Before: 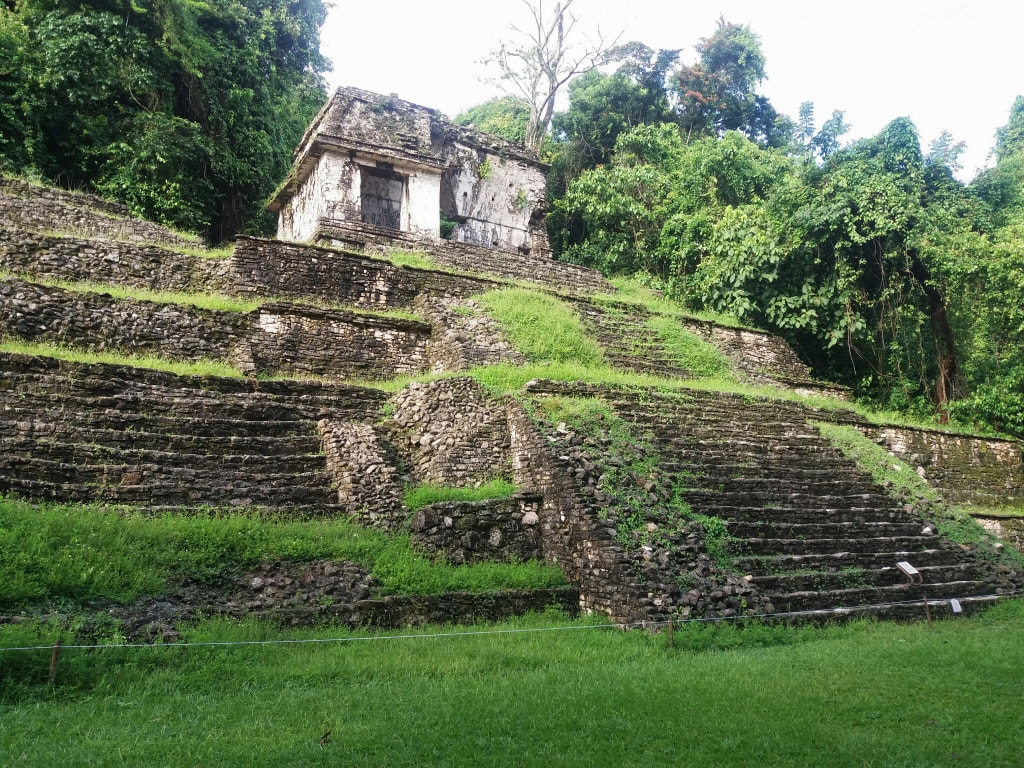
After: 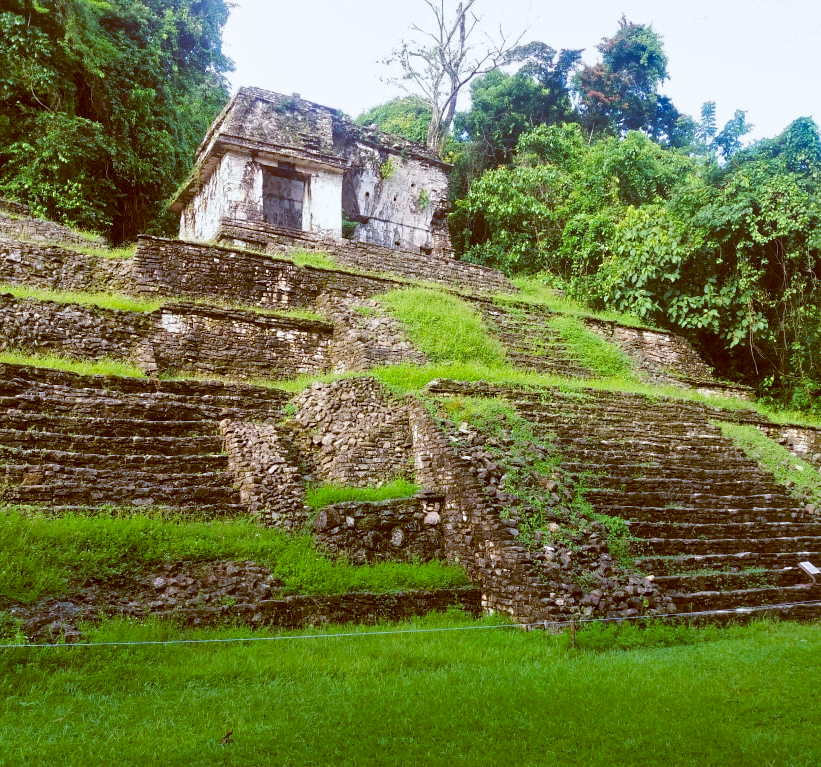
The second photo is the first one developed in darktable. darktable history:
crop and rotate: left 9.597%, right 10.195%
shadows and highlights: shadows 43.71, white point adjustment -1.46, soften with gaussian
color balance rgb: perceptual saturation grading › global saturation 25%, perceptual brilliance grading › mid-tones 10%, perceptual brilliance grading › shadows 15%, global vibrance 20%
sharpen: radius 5.325, amount 0.312, threshold 26.433
color balance: lift [1, 1.015, 1.004, 0.985], gamma [1, 0.958, 0.971, 1.042], gain [1, 0.956, 0.977, 1.044]
